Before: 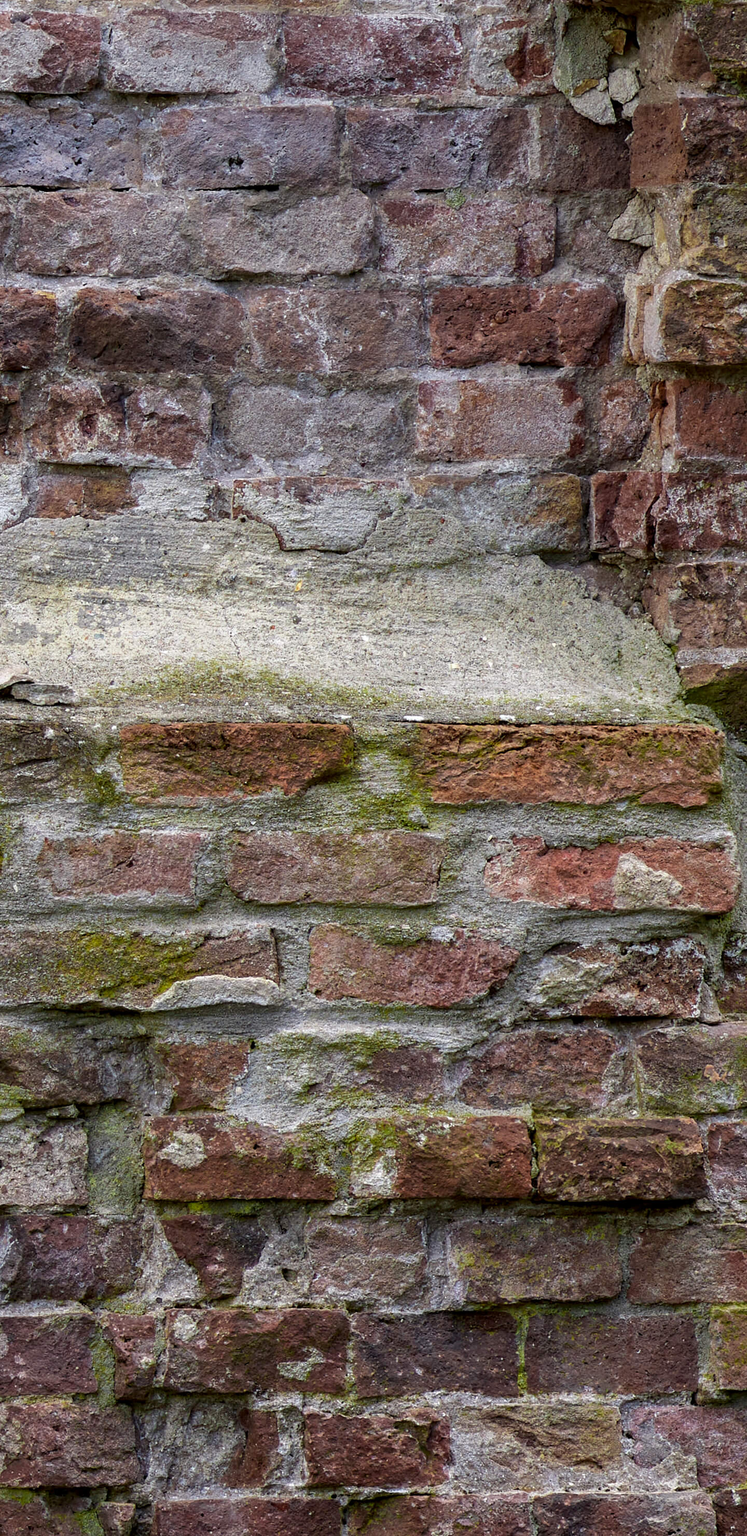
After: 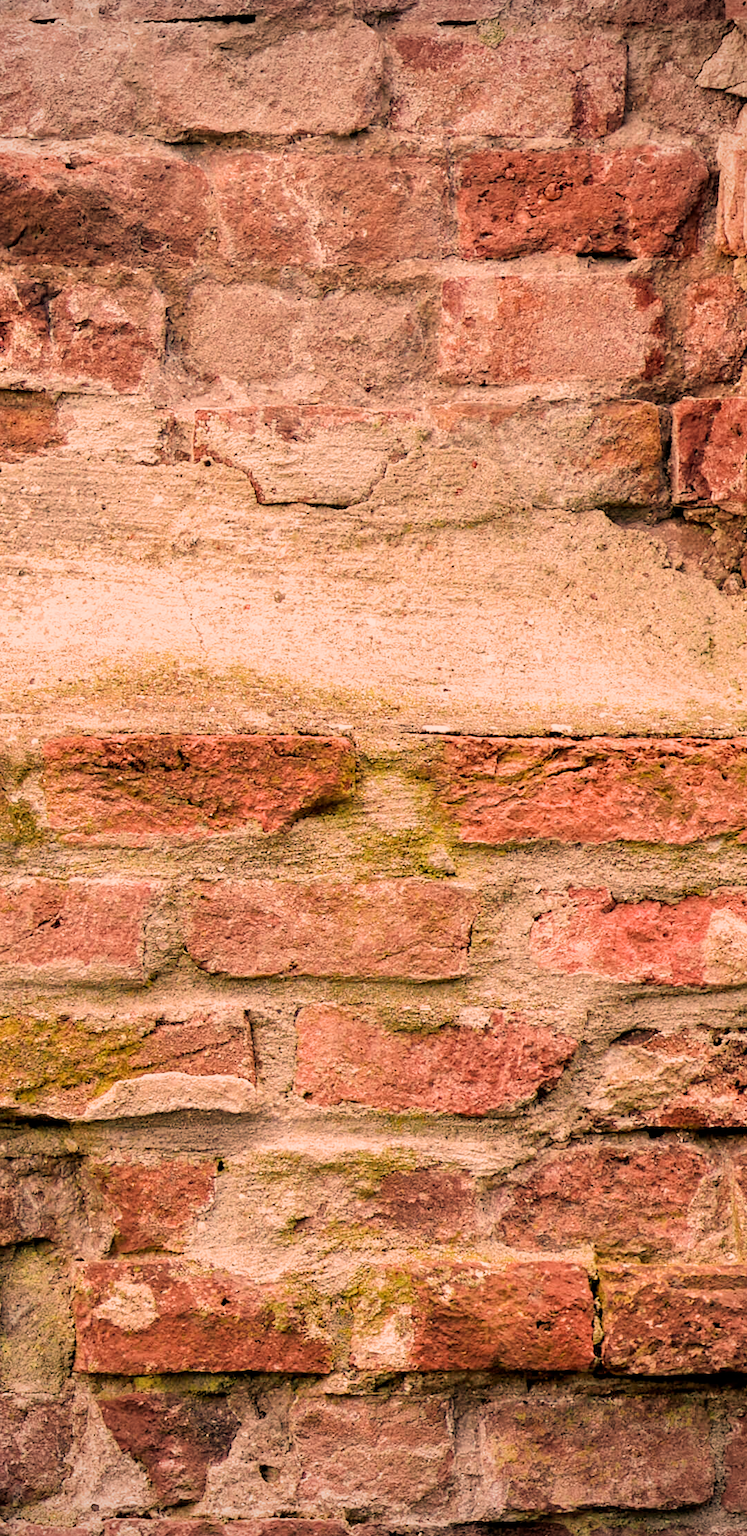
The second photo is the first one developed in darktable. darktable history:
filmic rgb: black relative exposure -7.65 EV, white relative exposure 4.56 EV, hardness 3.61
exposure: exposure 0.935 EV, compensate highlight preservation false
white balance: red 1.467, blue 0.684
vignetting: fall-off radius 63.6%
crop and rotate: left 11.831%, top 11.346%, right 13.429%, bottom 13.899%
